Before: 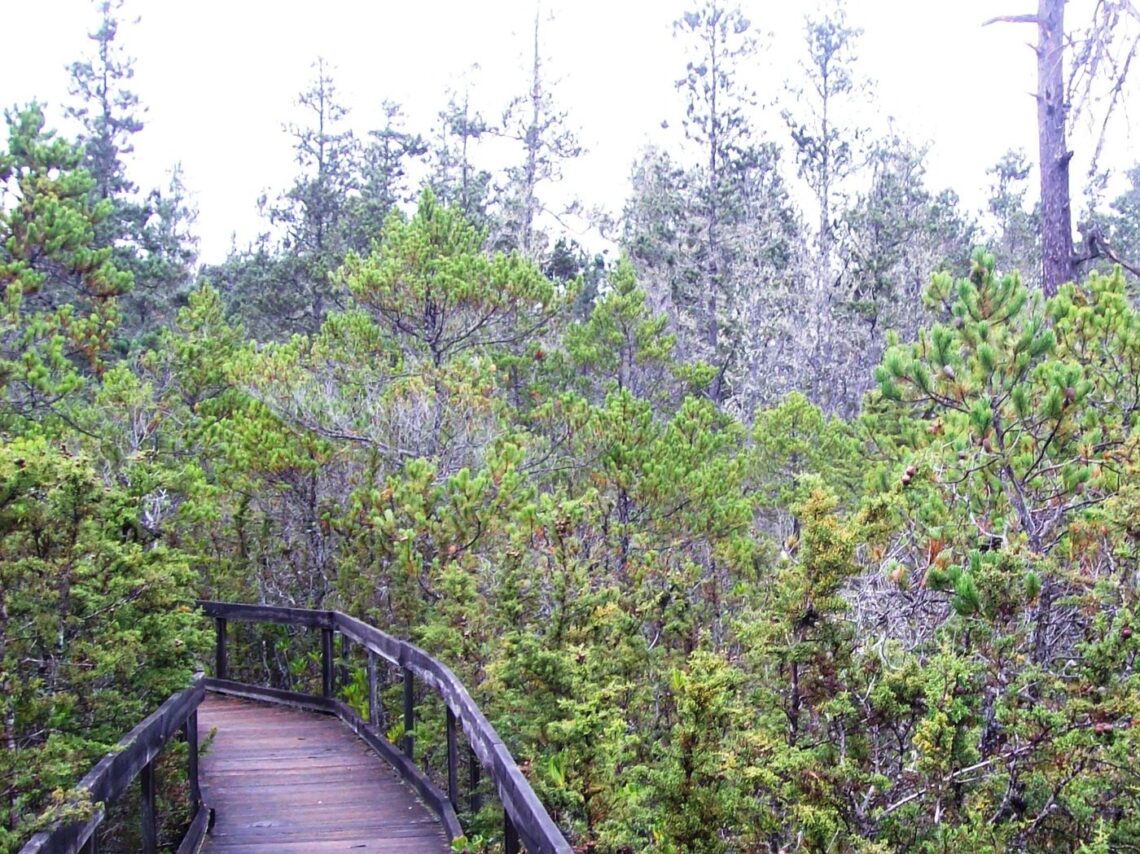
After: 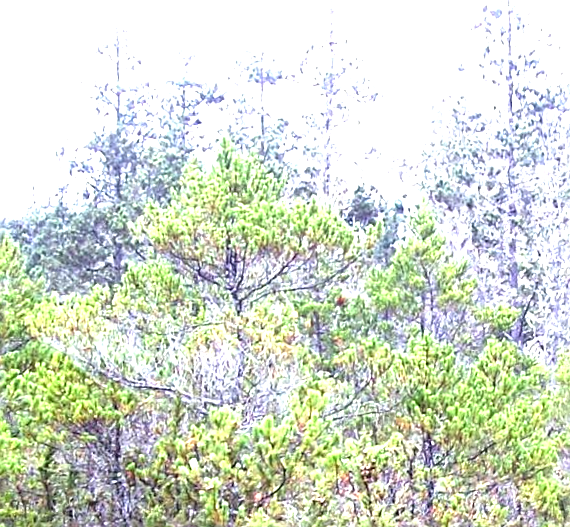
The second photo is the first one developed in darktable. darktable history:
exposure: black level correction 0, exposure 1.2 EV, compensate highlight preservation false
rotate and perspective: rotation -1.24°, automatic cropping off
crop: left 17.835%, top 7.675%, right 32.881%, bottom 32.213%
sharpen: on, module defaults
local contrast: mode bilateral grid, contrast 20, coarseness 50, detail 120%, midtone range 0.2
